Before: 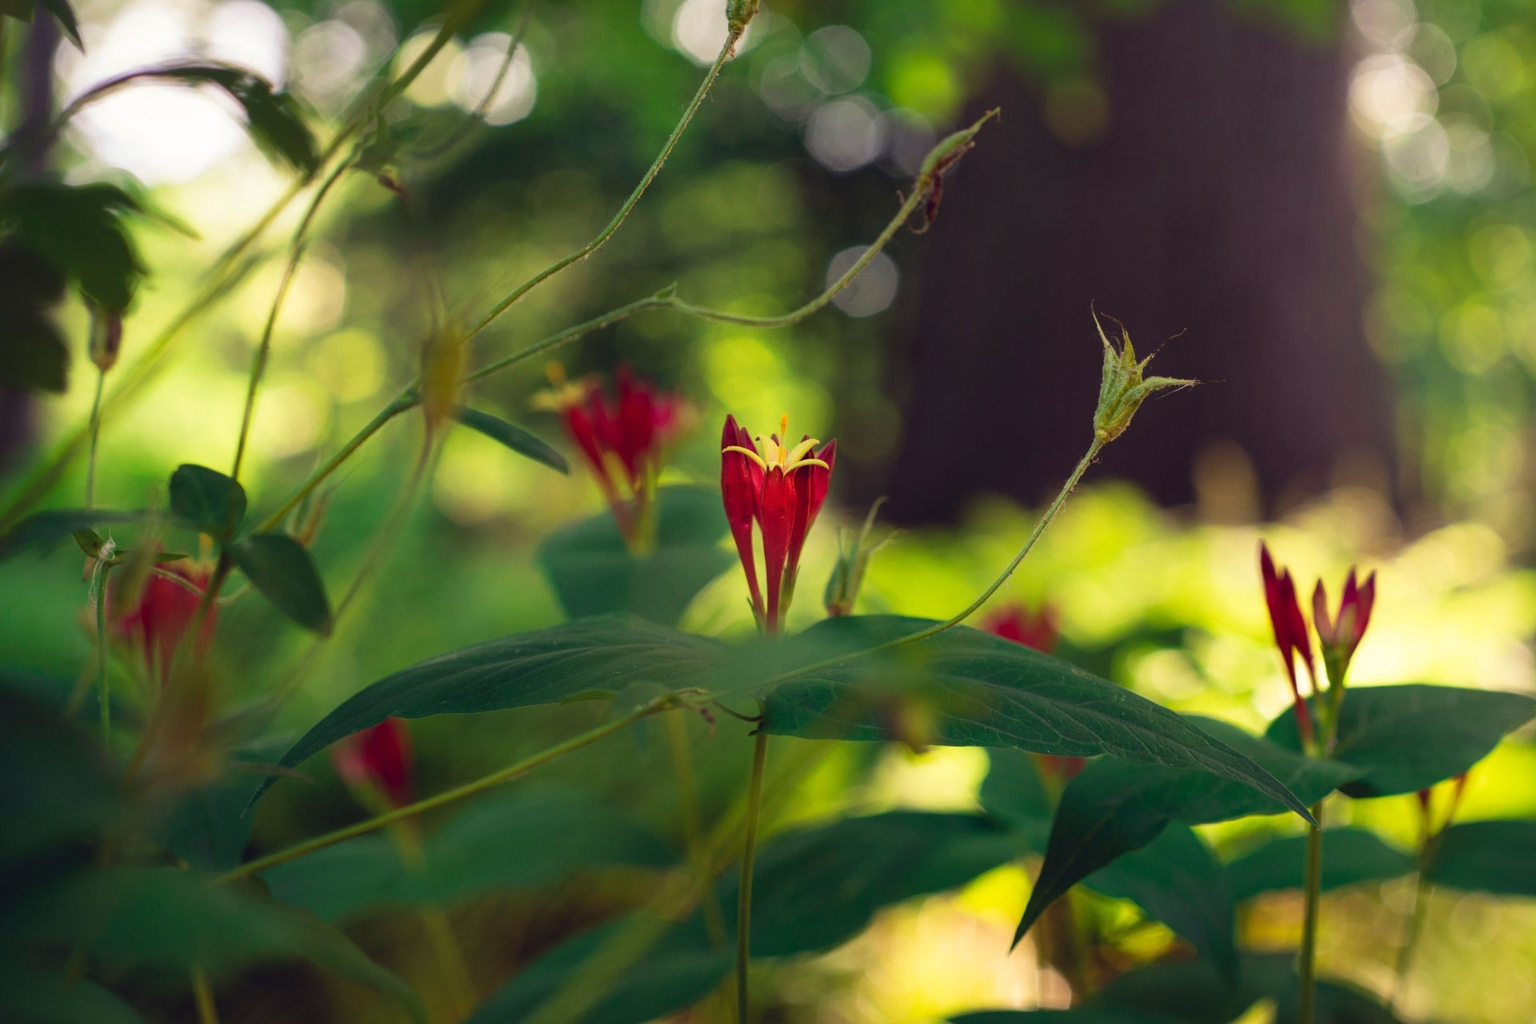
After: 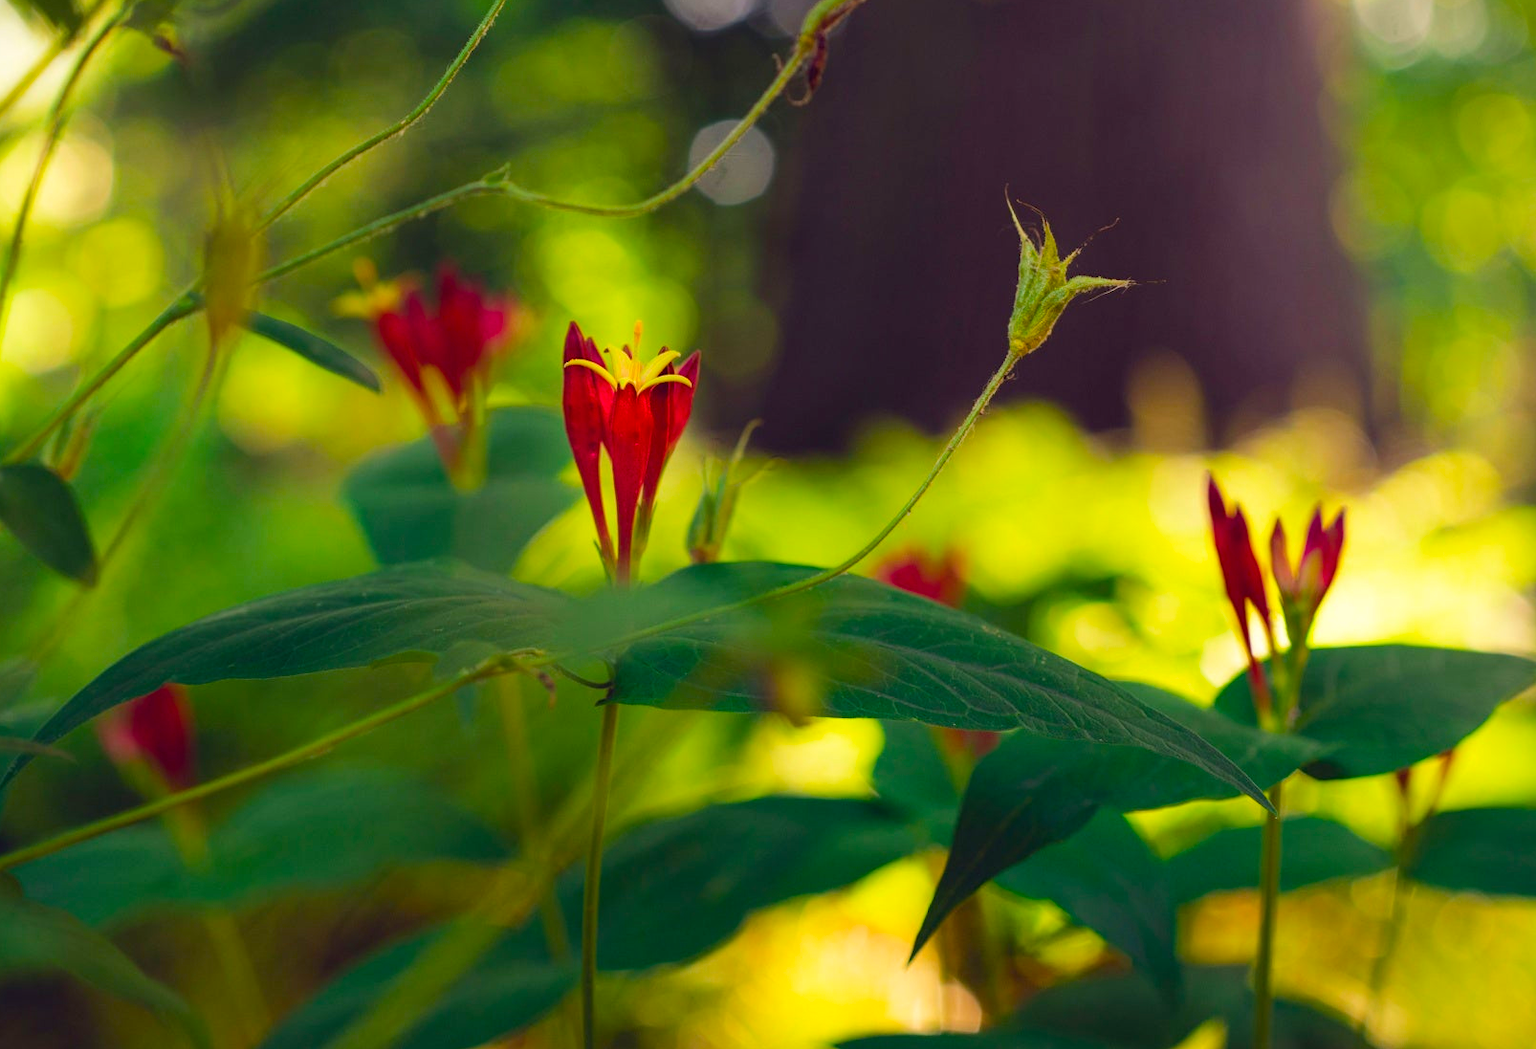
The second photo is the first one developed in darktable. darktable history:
color balance rgb: perceptual saturation grading › global saturation 25%, perceptual brilliance grading › mid-tones 10%, perceptual brilliance grading › shadows 15%, global vibrance 20%
crop: left 16.315%, top 14.246%
